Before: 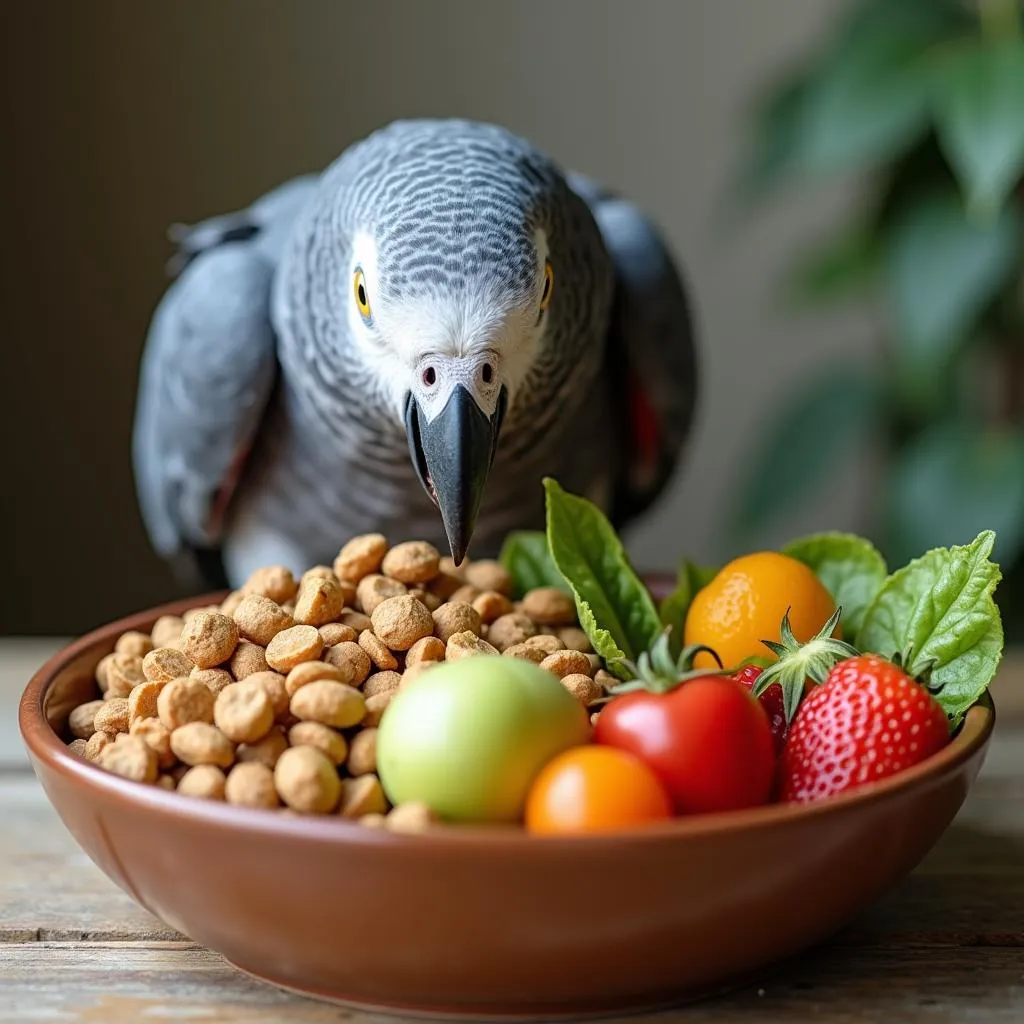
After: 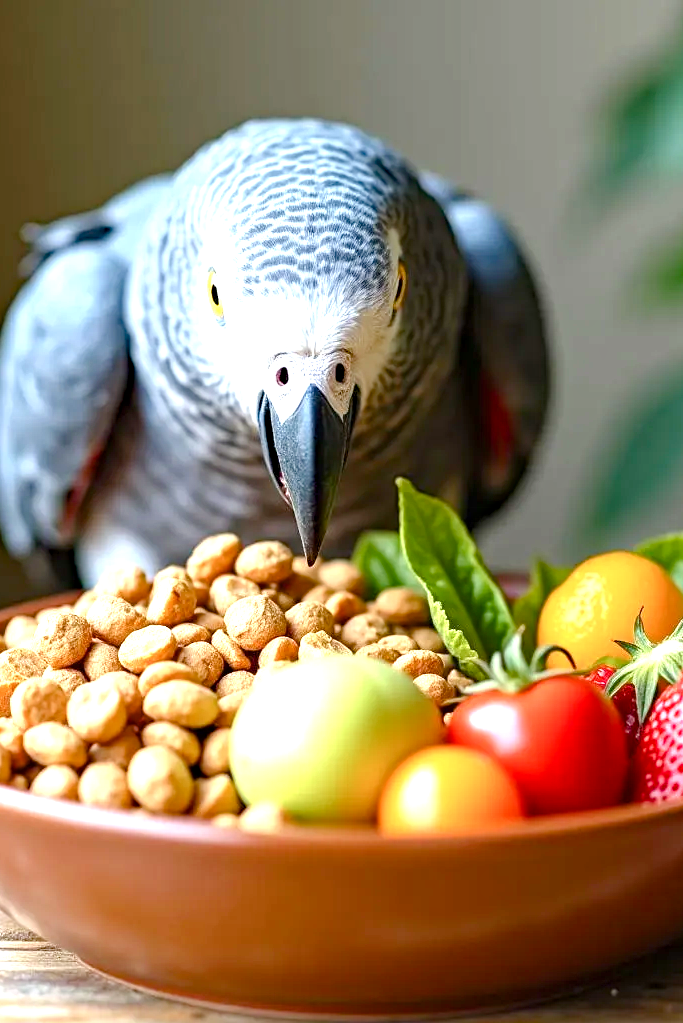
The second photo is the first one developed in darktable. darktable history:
exposure: black level correction 0, exposure 1.199 EV, compensate highlight preservation false
crop and rotate: left 14.411%, right 18.794%
color balance rgb: perceptual saturation grading › global saturation 14.152%, perceptual saturation grading › highlights -24.866%, perceptual saturation grading › shadows 29.905%
haze removal: compatibility mode true, adaptive false
